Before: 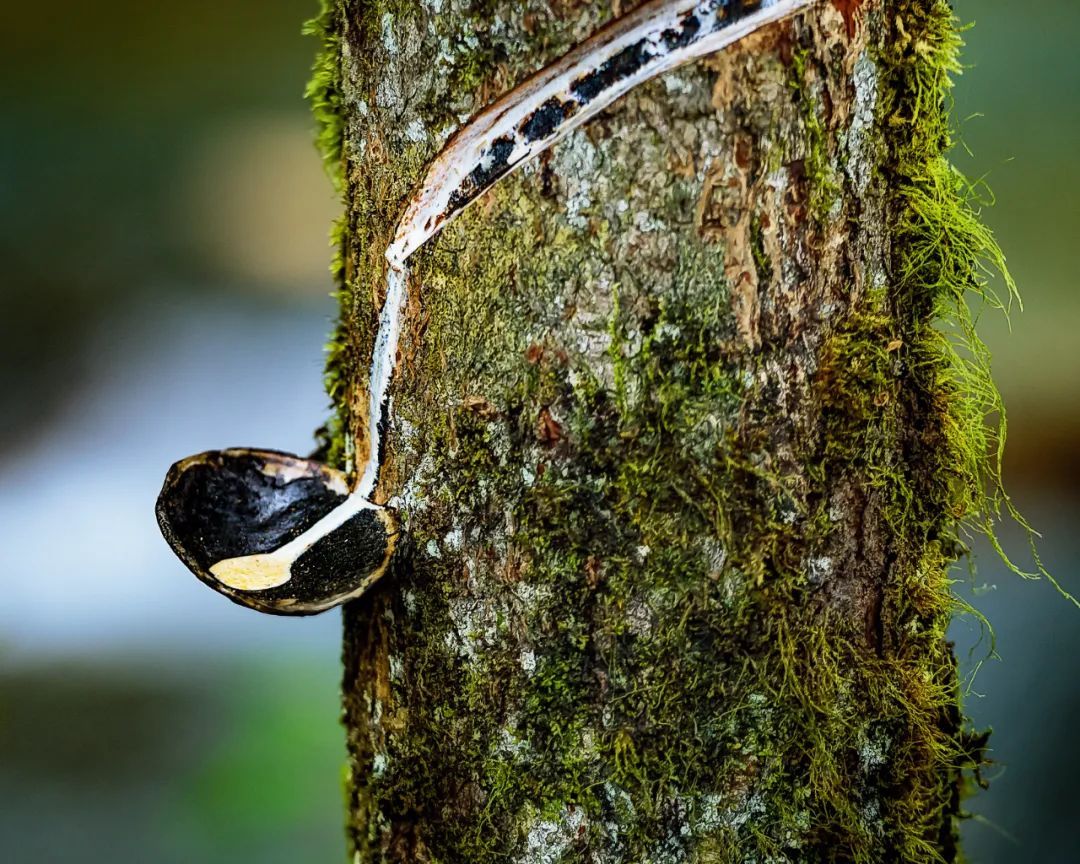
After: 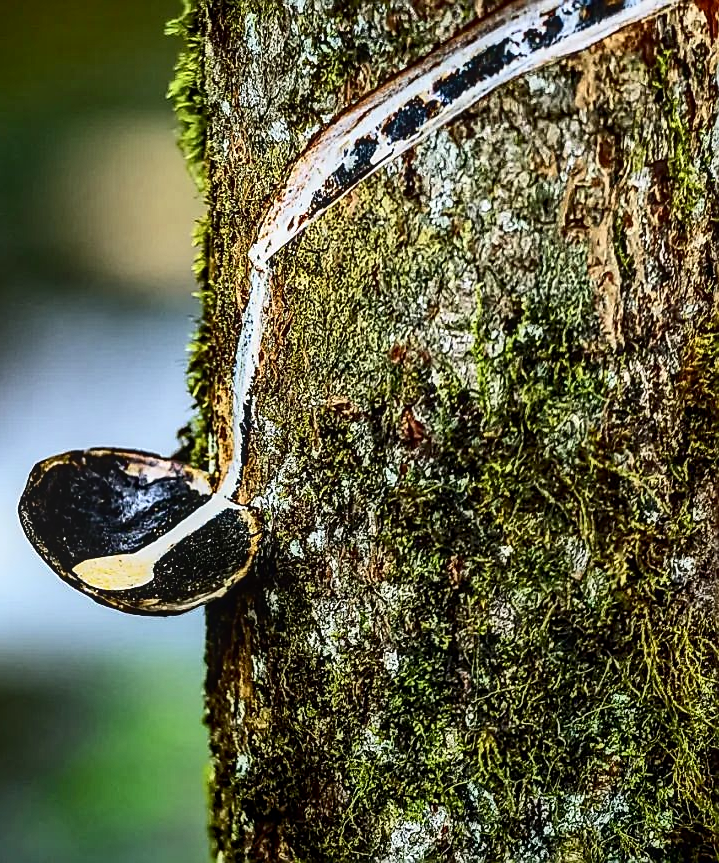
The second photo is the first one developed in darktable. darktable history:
contrast brightness saturation: contrast 0.272
local contrast: on, module defaults
crop and rotate: left 12.86%, right 20.547%
sharpen: radius 1.424, amount 1.257, threshold 0.81
shadows and highlights: soften with gaussian
